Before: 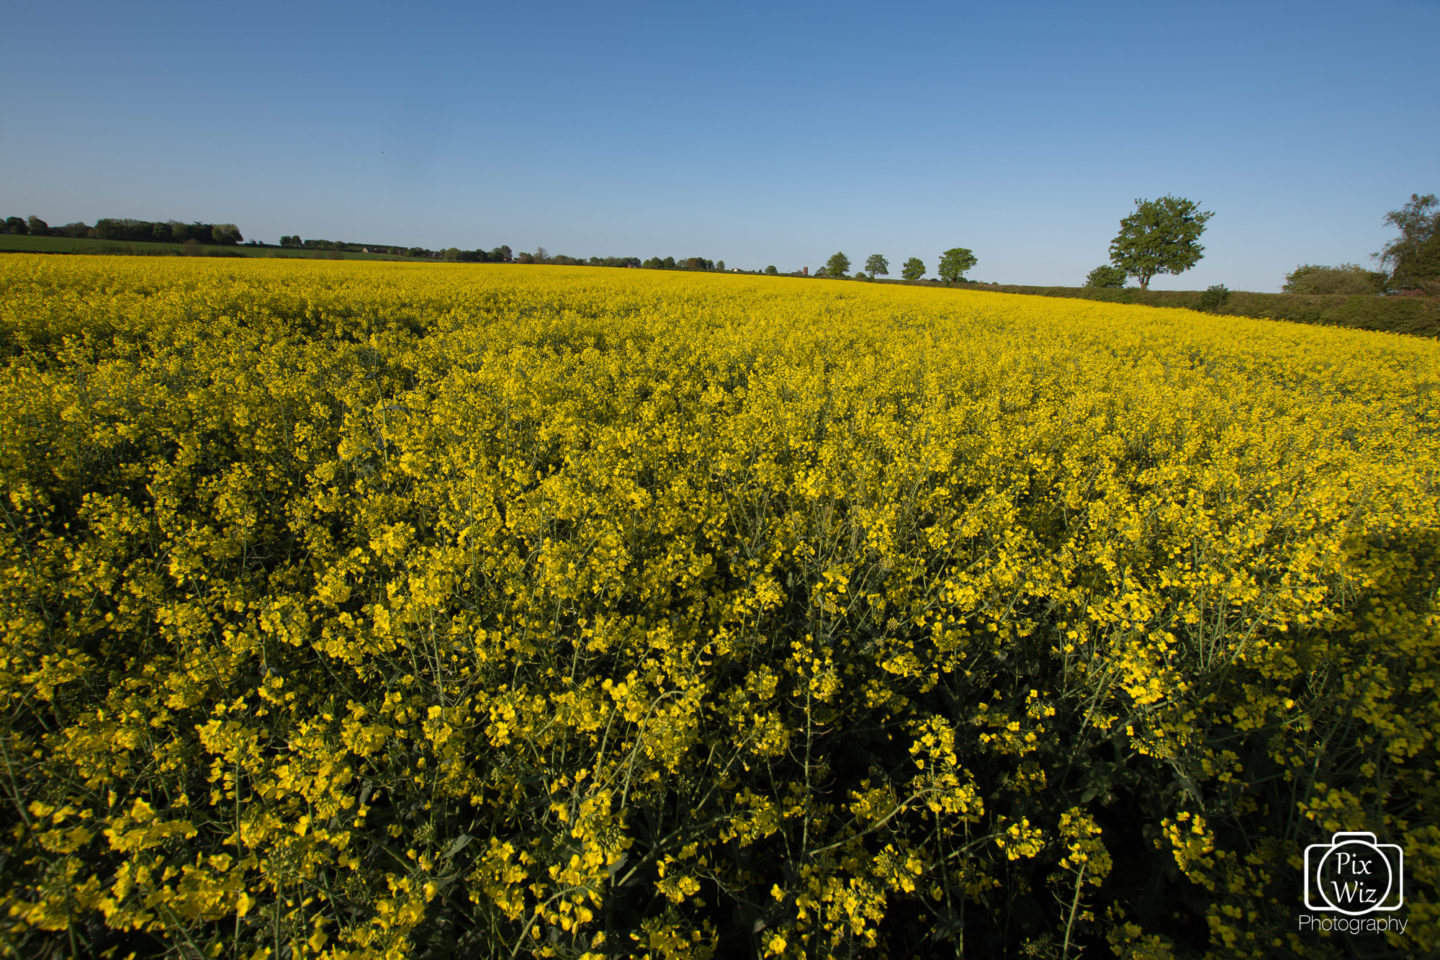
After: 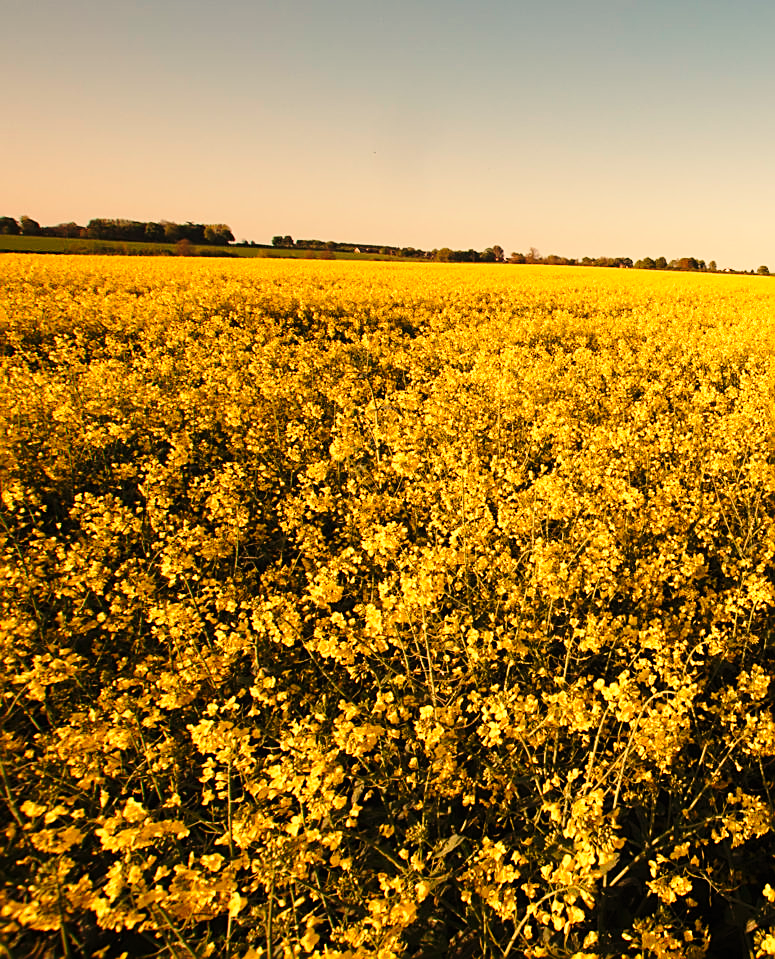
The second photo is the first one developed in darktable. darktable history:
sharpen: on, module defaults
local contrast: mode bilateral grid, contrast 100, coarseness 100, detail 91%, midtone range 0.2
crop: left 0.587%, right 45.588%, bottom 0.086%
contrast brightness saturation: contrast 0.04, saturation 0.07
white balance: red 1.467, blue 0.684
base curve: curves: ch0 [(0, 0) (0.028, 0.03) (0.121, 0.232) (0.46, 0.748) (0.859, 0.968) (1, 1)], preserve colors none
tone equalizer: on, module defaults
